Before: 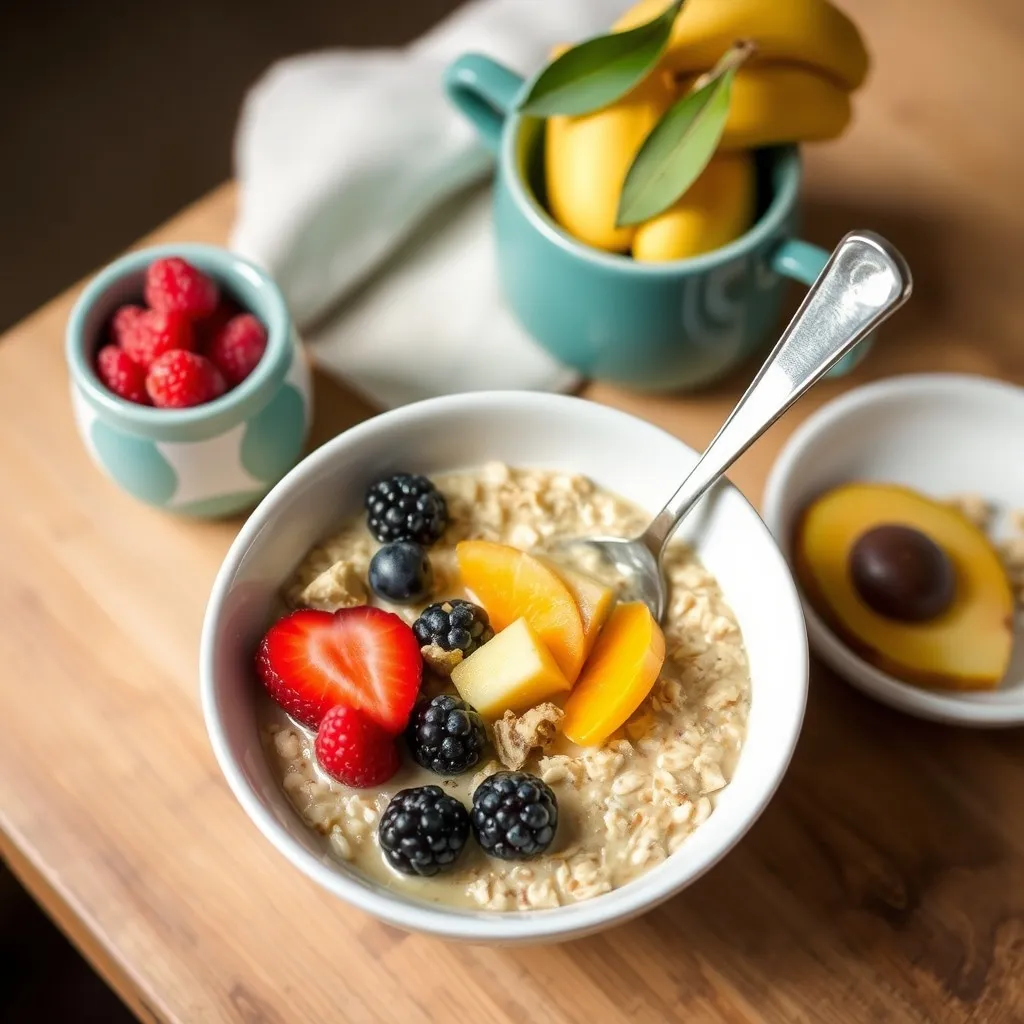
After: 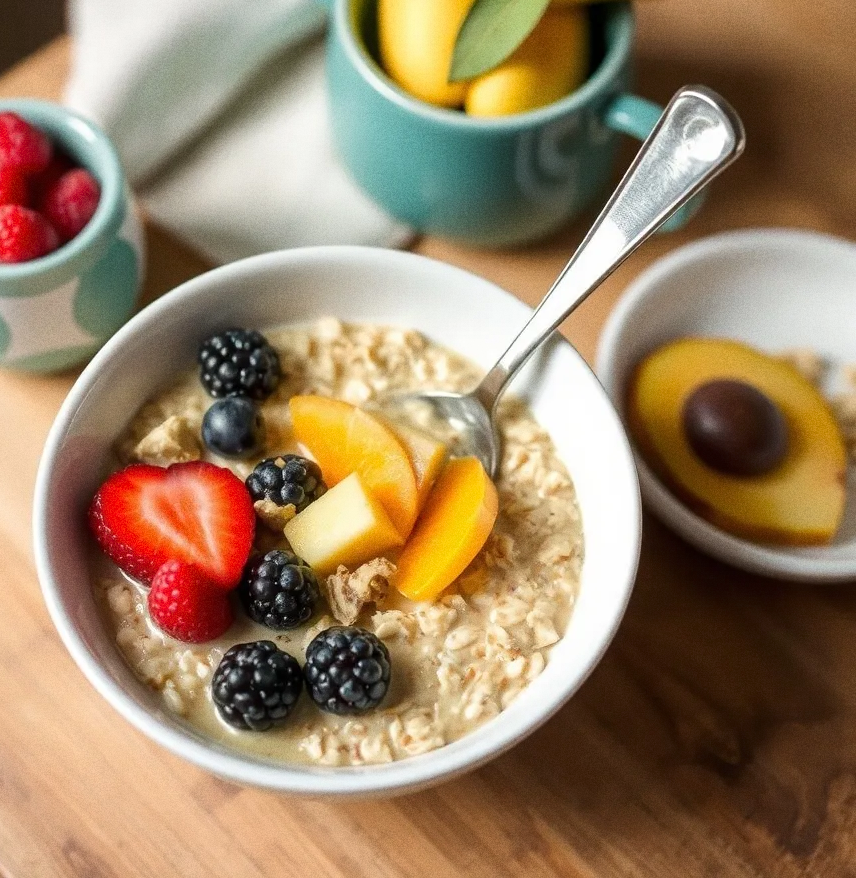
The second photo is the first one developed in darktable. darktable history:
crop: left 16.315%, top 14.246%
grain: on, module defaults
